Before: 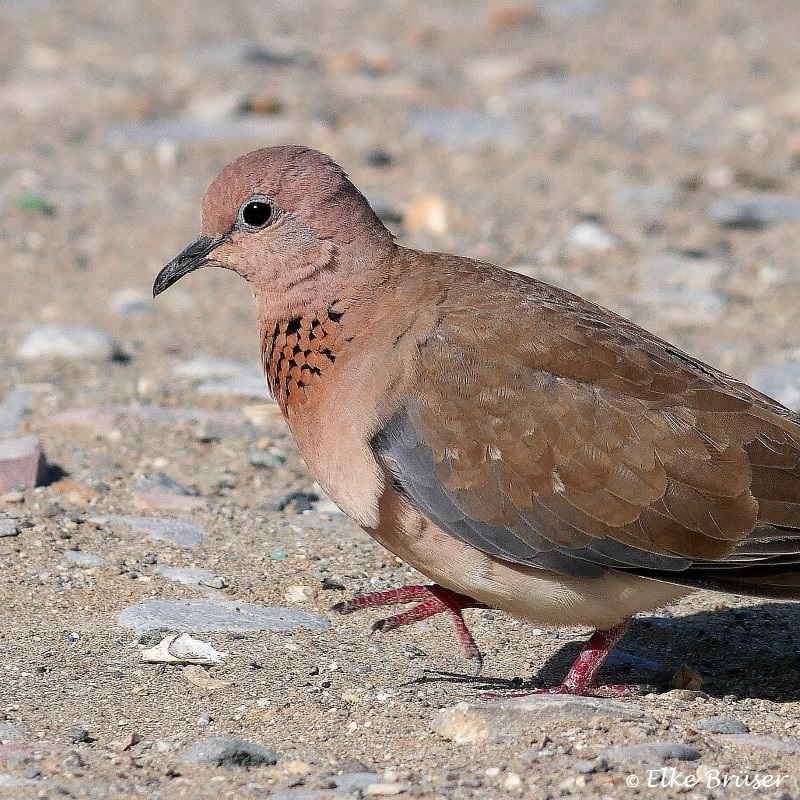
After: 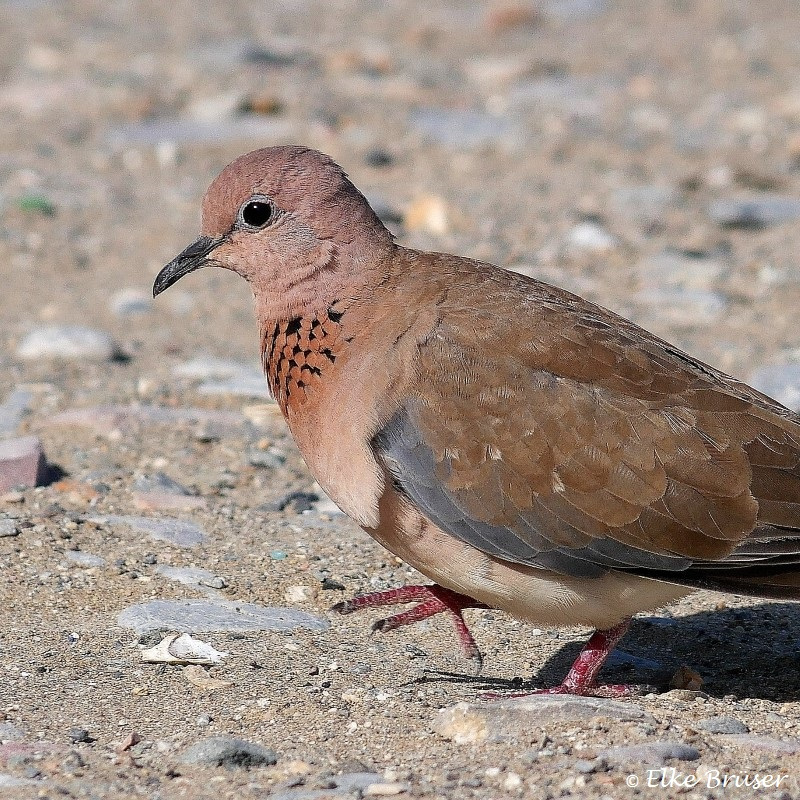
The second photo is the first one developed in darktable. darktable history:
shadows and highlights: shadows 29.29, highlights -29.34, low approximation 0.01, soften with gaussian
